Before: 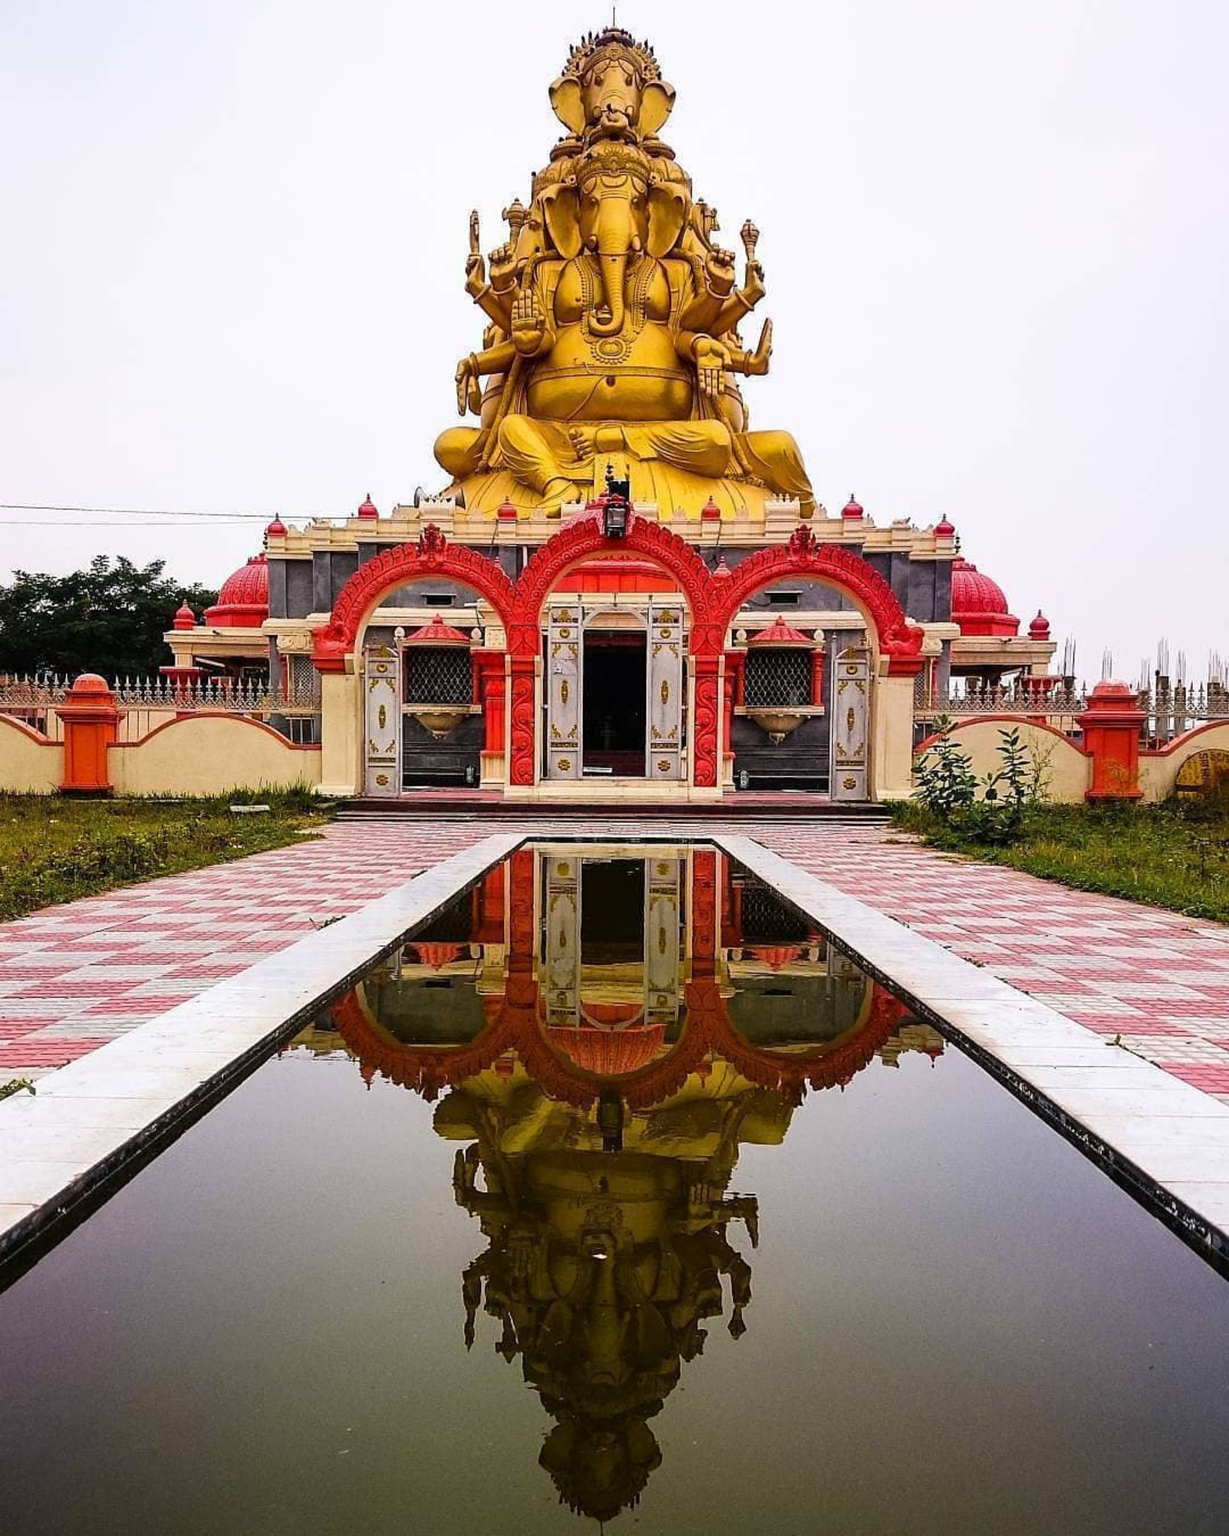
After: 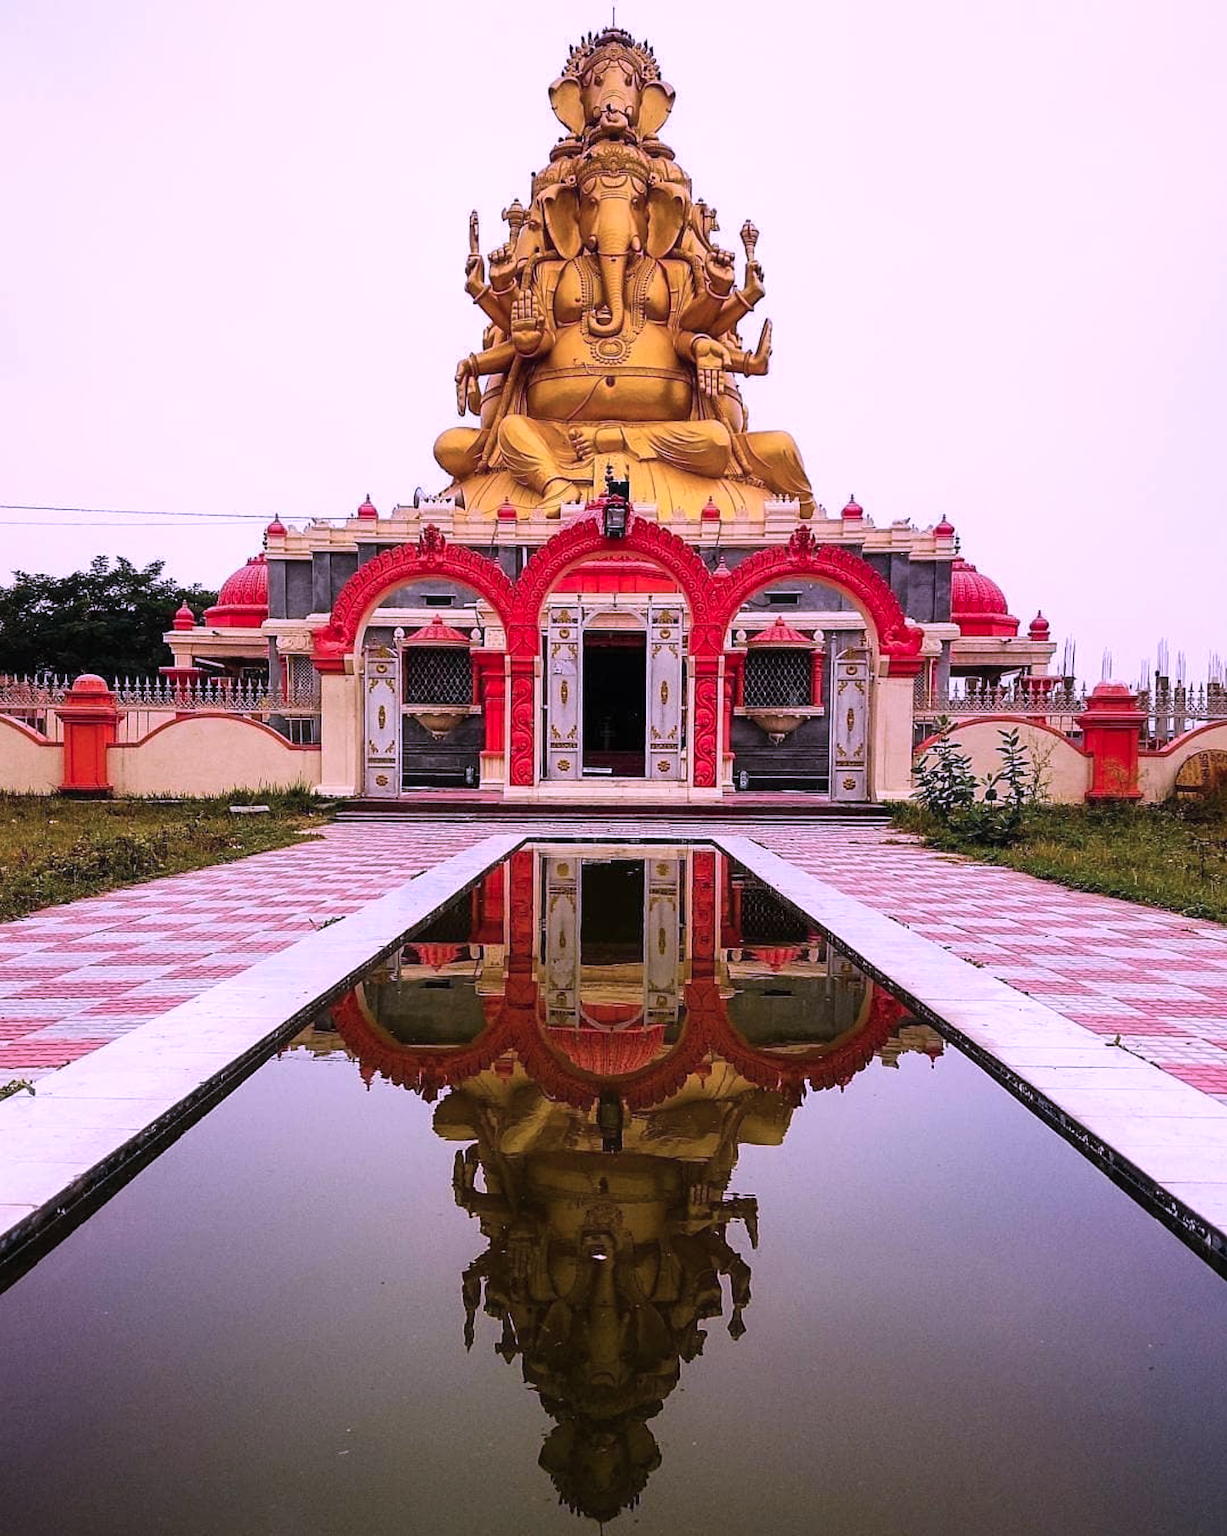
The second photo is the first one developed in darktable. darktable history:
color correction: highlights a* 15.22, highlights b* -25.17
contrast equalizer: y [[0.5, 0.5, 0.472, 0.5, 0.5, 0.5], [0.5 ×6], [0.5 ×6], [0 ×6], [0 ×6]]
crop and rotate: left 0.121%, bottom 0.004%
